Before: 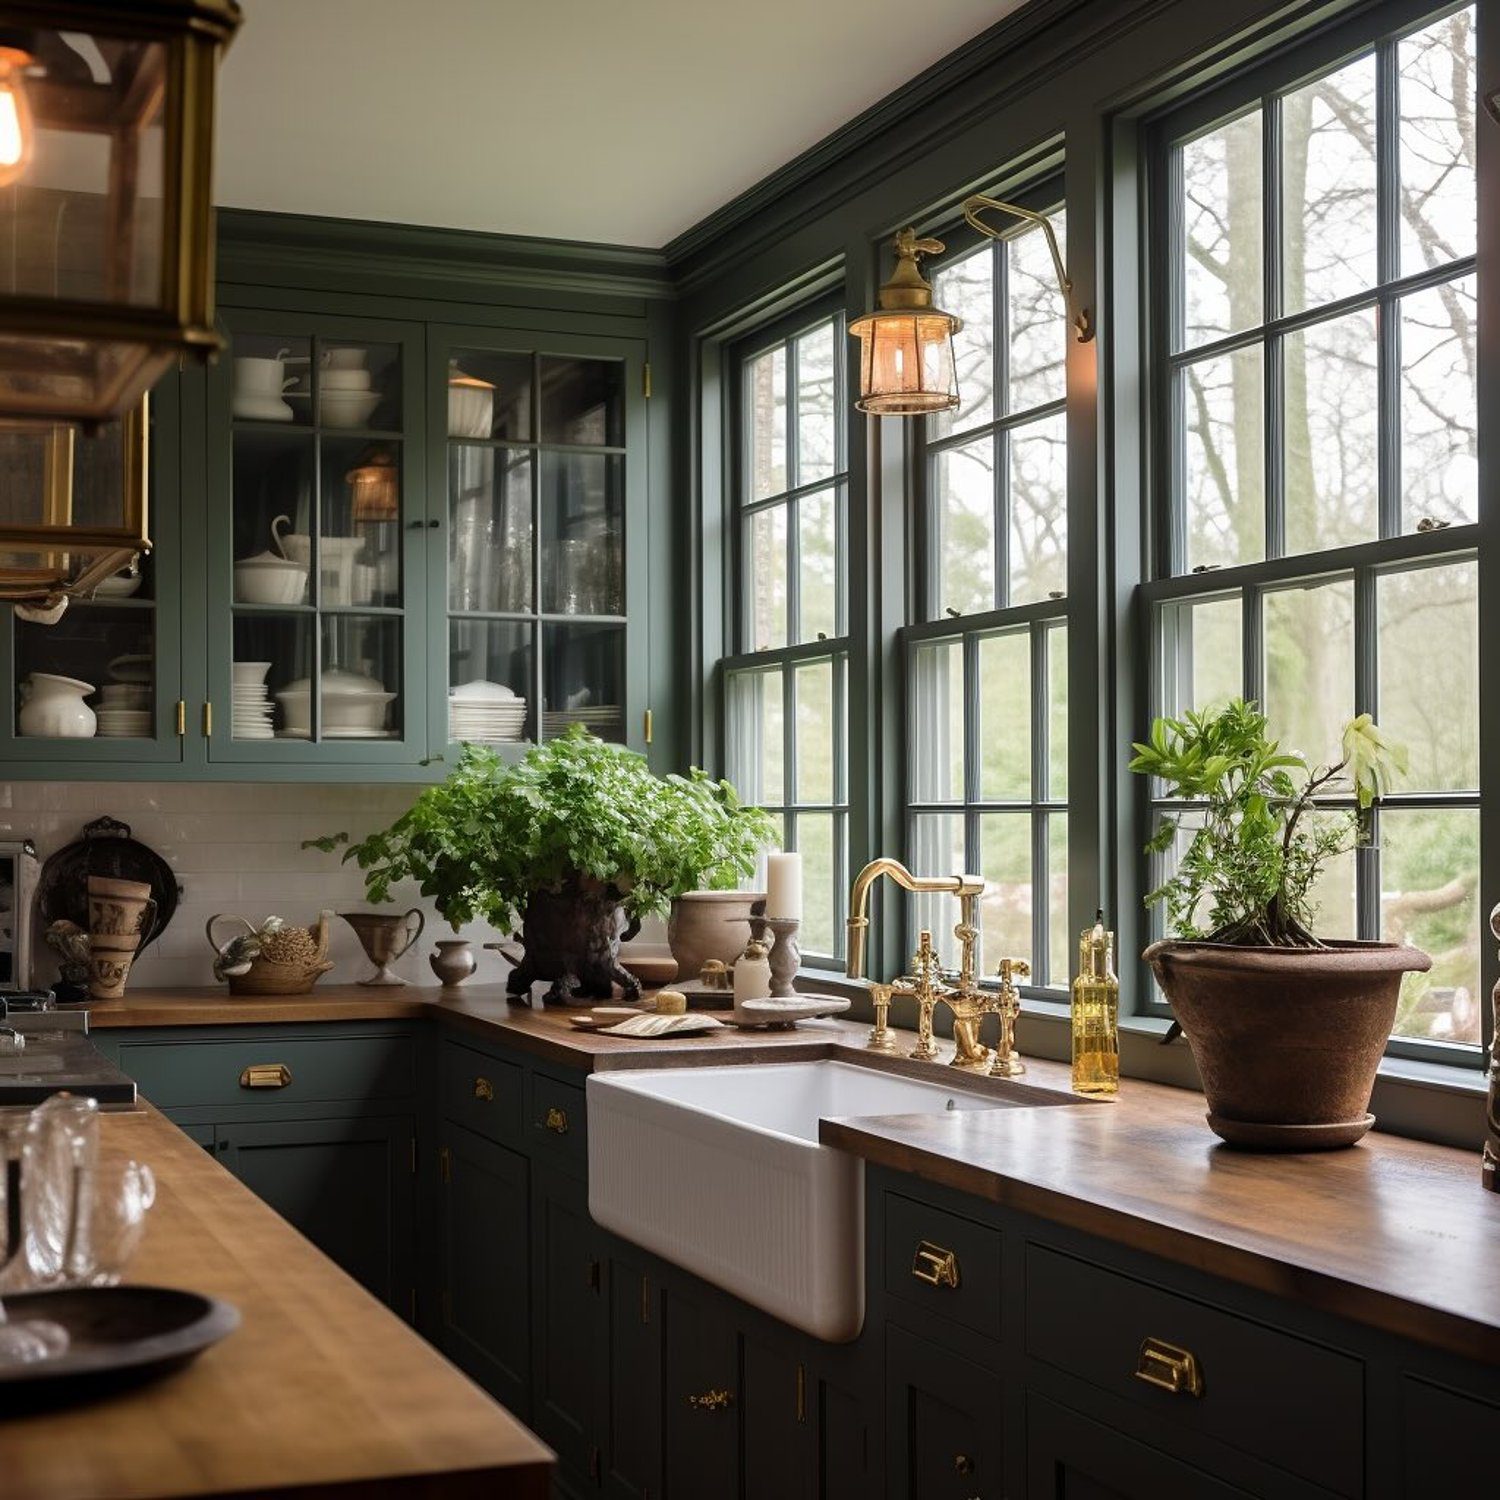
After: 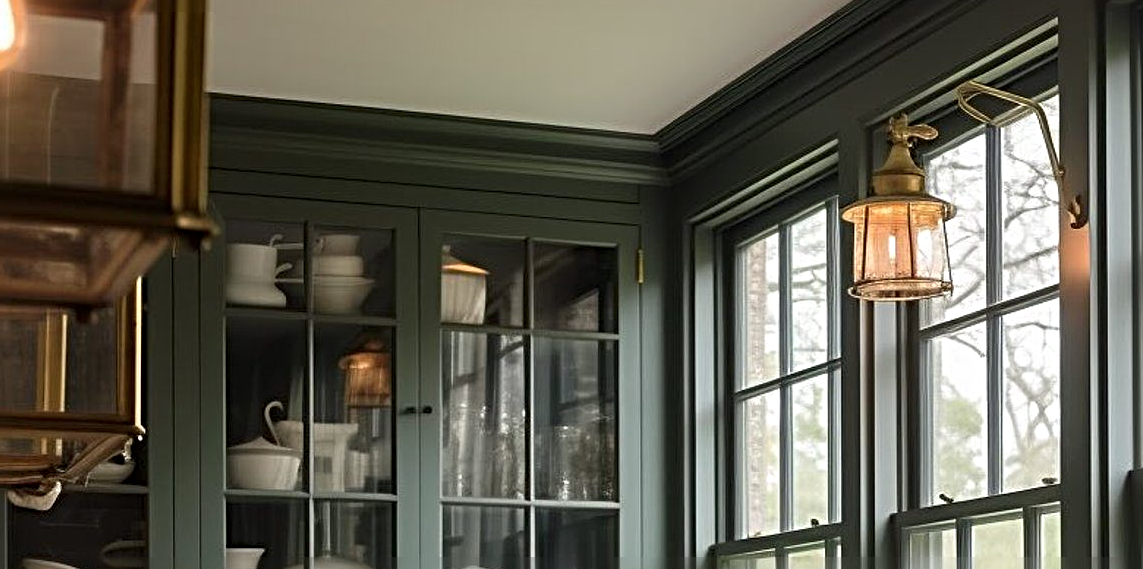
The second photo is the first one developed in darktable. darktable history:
exposure: exposure 0.019 EV, compensate highlight preservation false
crop: left 0.51%, top 7.647%, right 23.254%, bottom 54.413%
sharpen: radius 4.836
